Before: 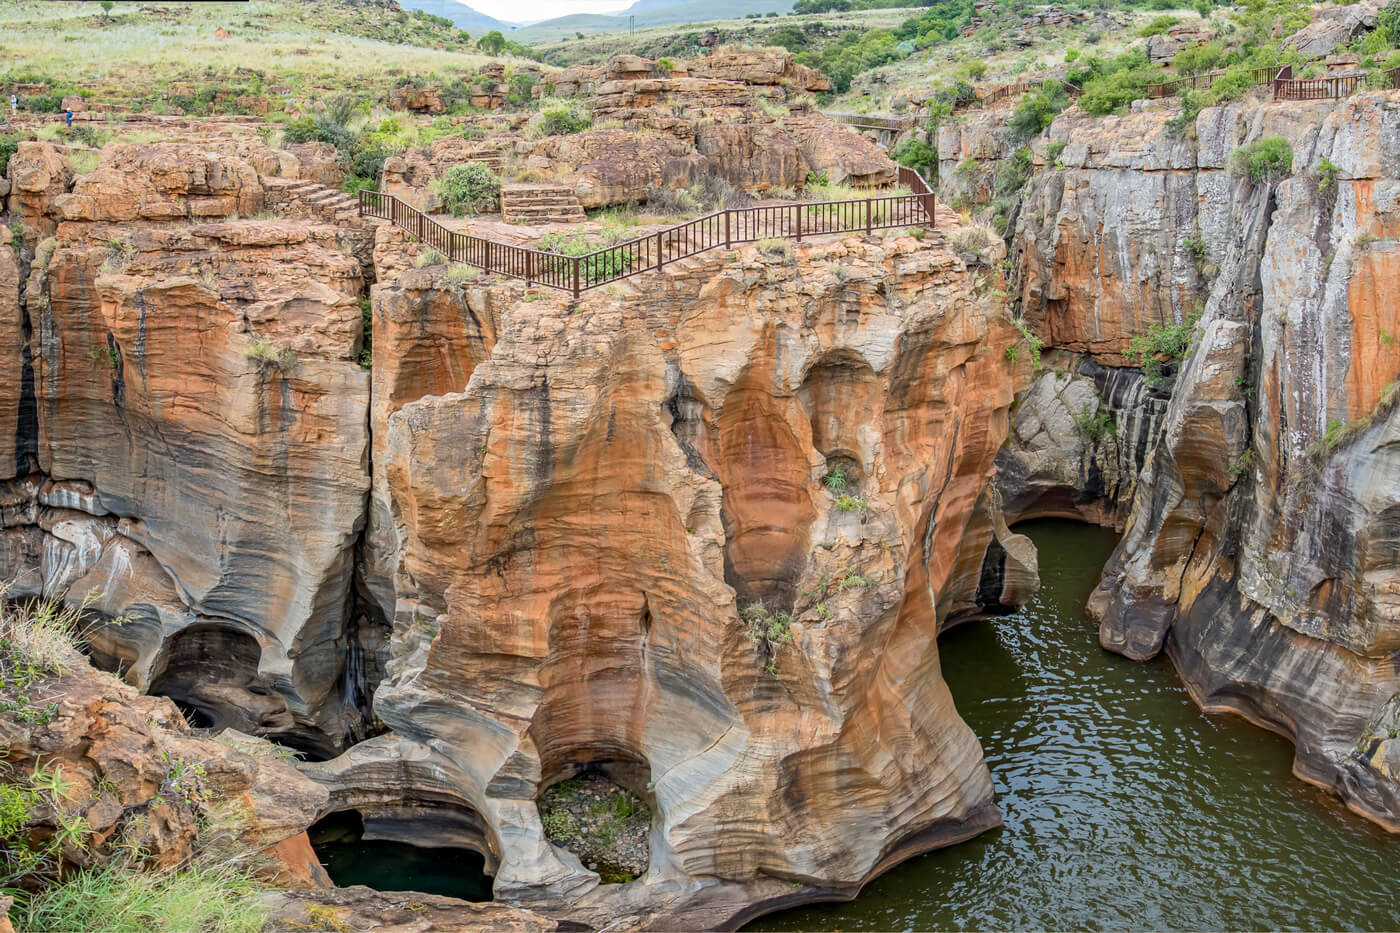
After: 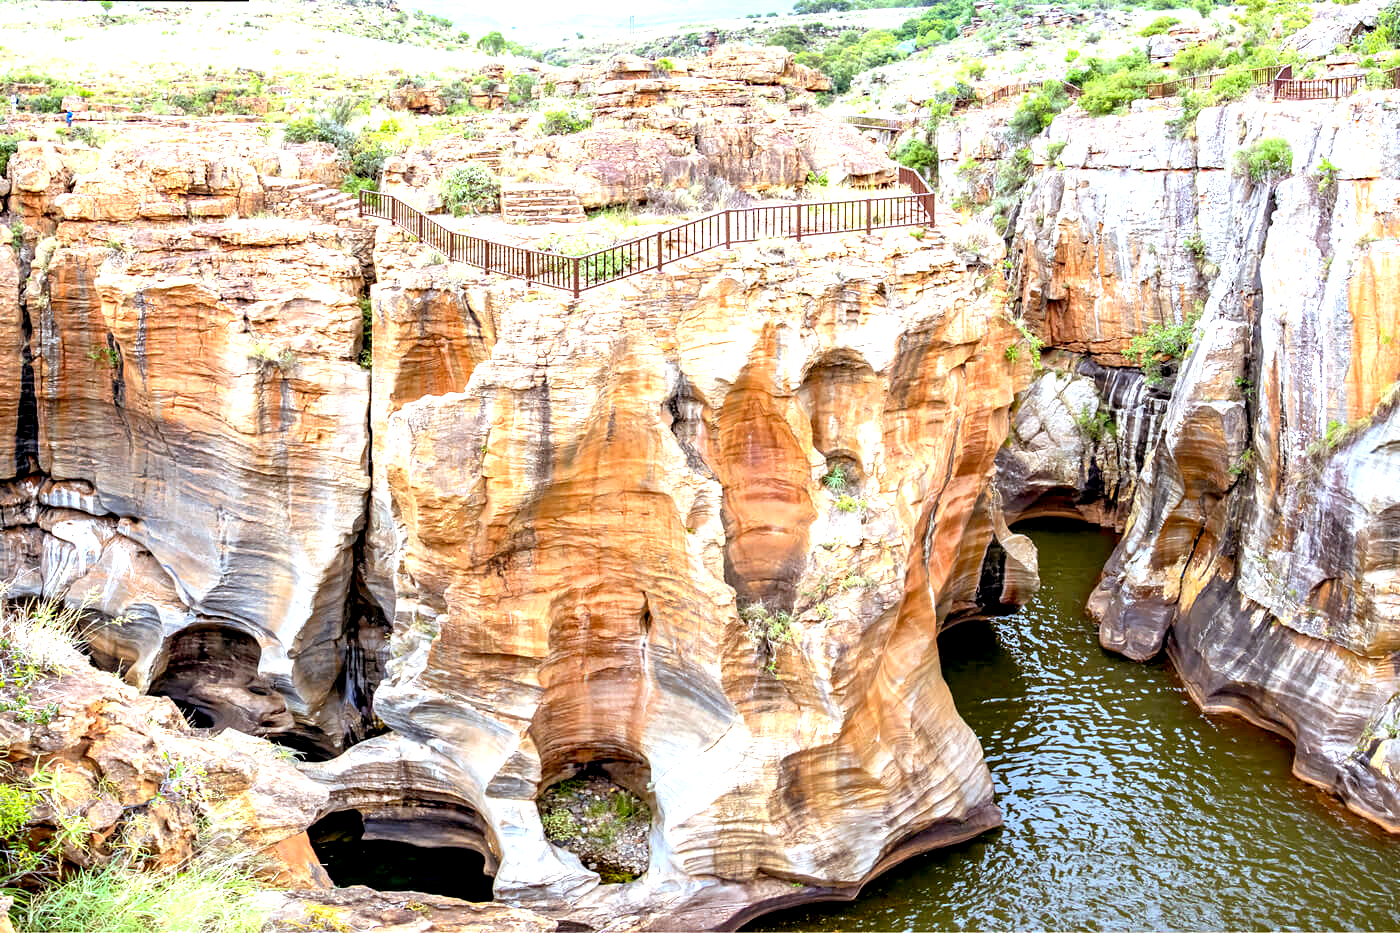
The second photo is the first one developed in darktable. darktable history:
exposure: black level correction 0.009, exposure 1.425 EV, compensate highlight preservation false
white balance: red 0.953, blue 1.081
rgb levels: mode RGB, independent channels, levels [[0, 0.5, 1], [0, 0.521, 1], [0, 0.536, 1]]
